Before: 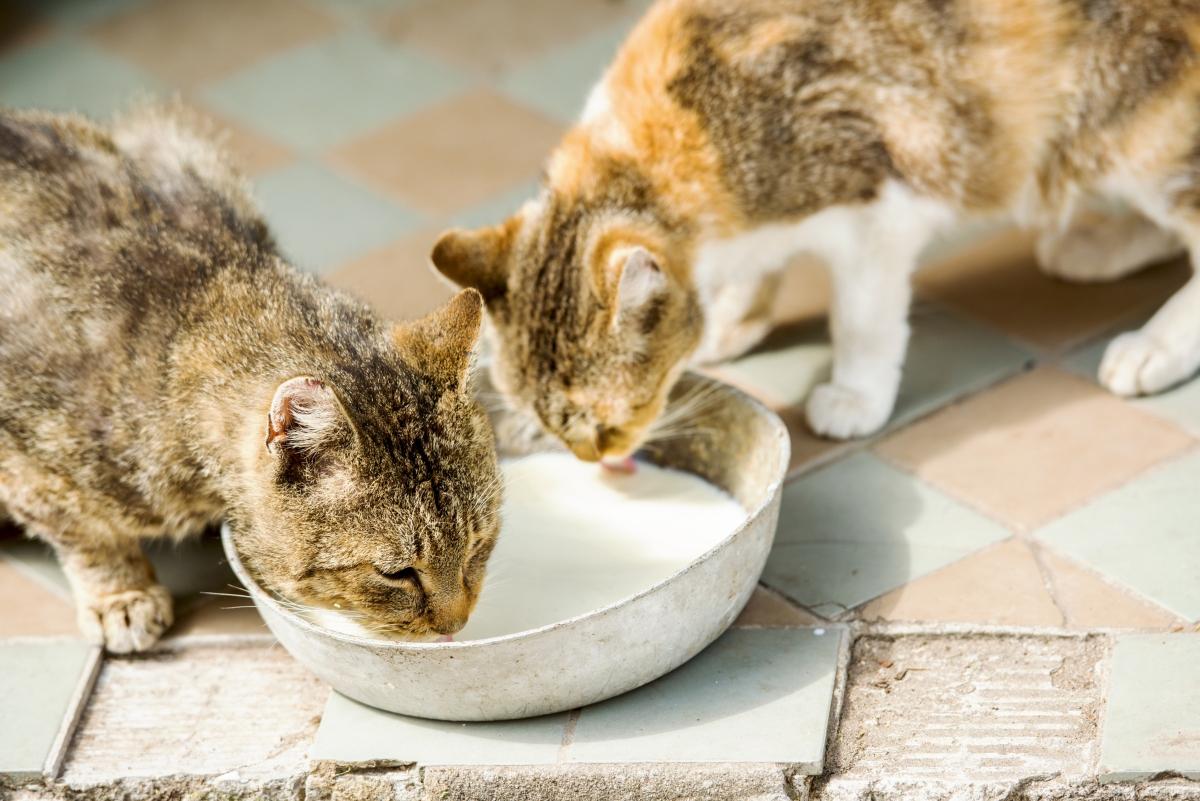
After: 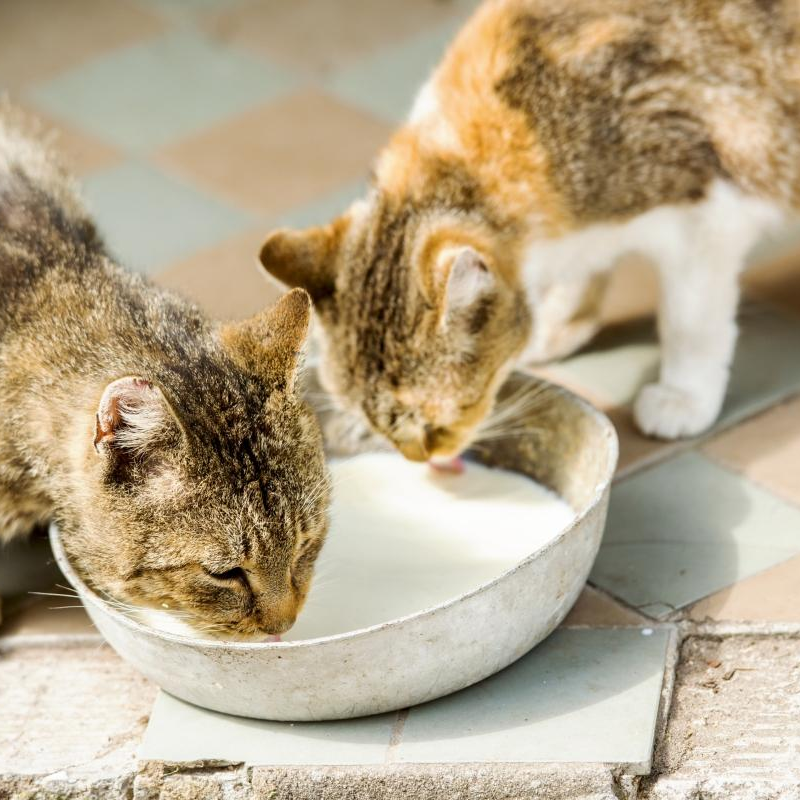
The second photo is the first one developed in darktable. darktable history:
crop and rotate: left 14.343%, right 18.978%
